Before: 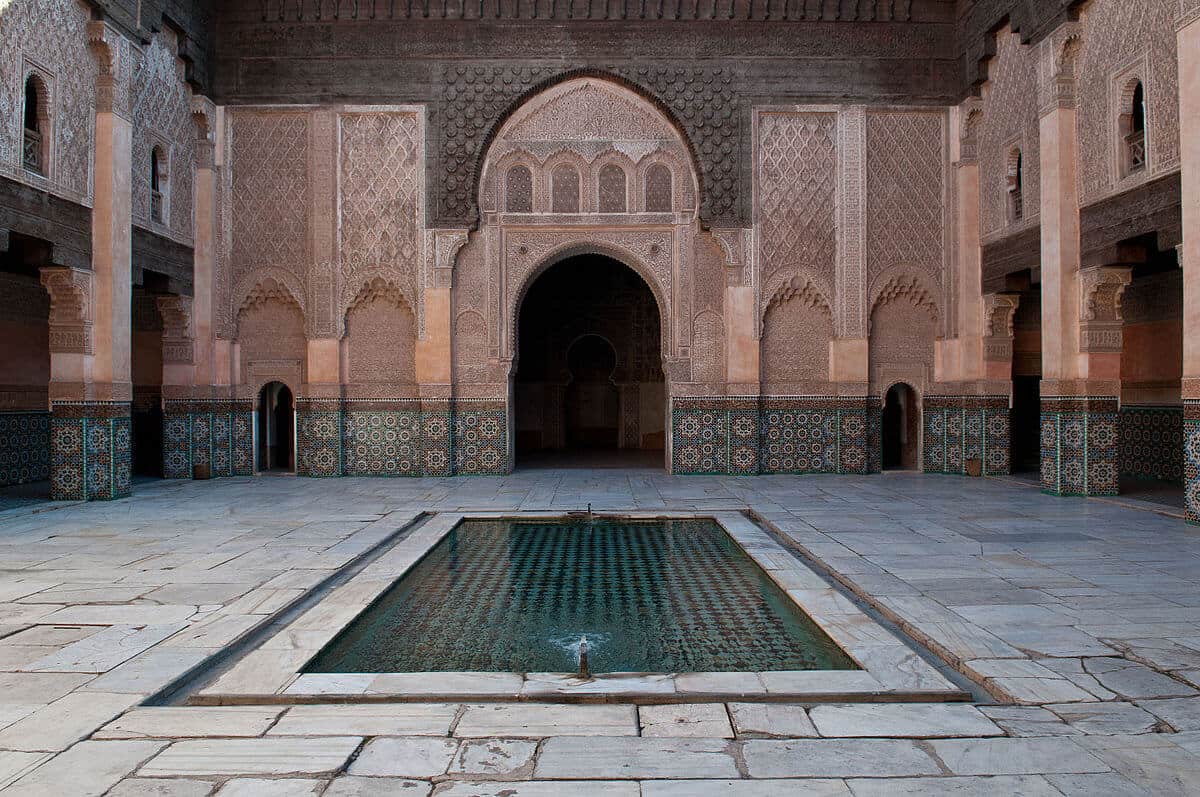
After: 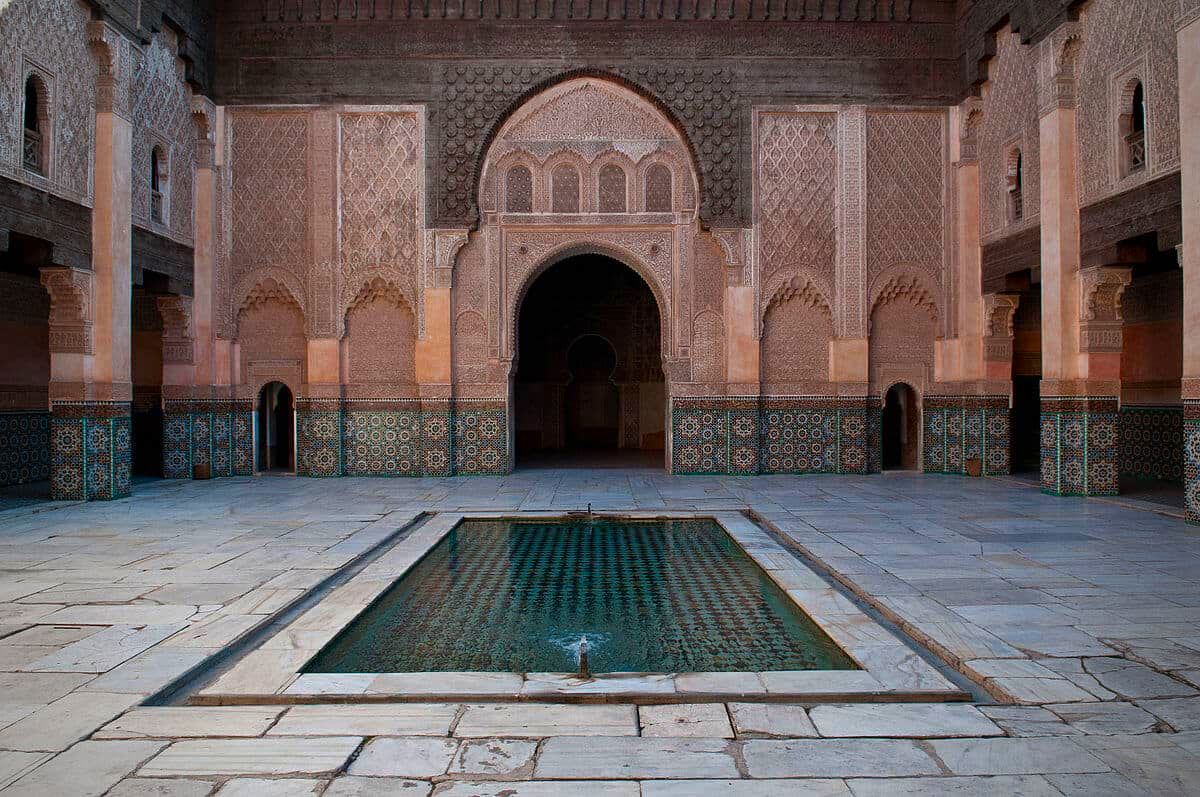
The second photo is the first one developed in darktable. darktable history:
vignetting: on, module defaults
contrast brightness saturation: brightness -0.02, saturation 0.35
